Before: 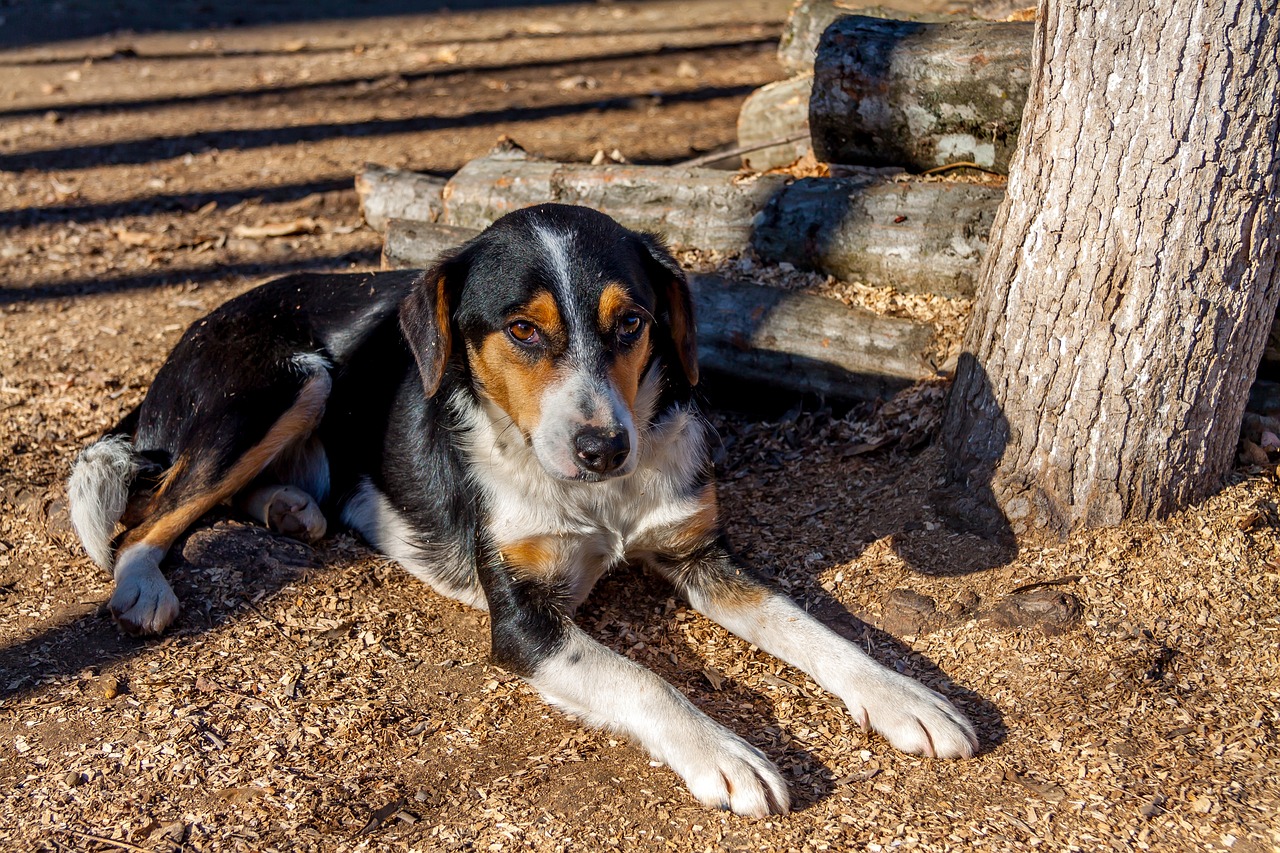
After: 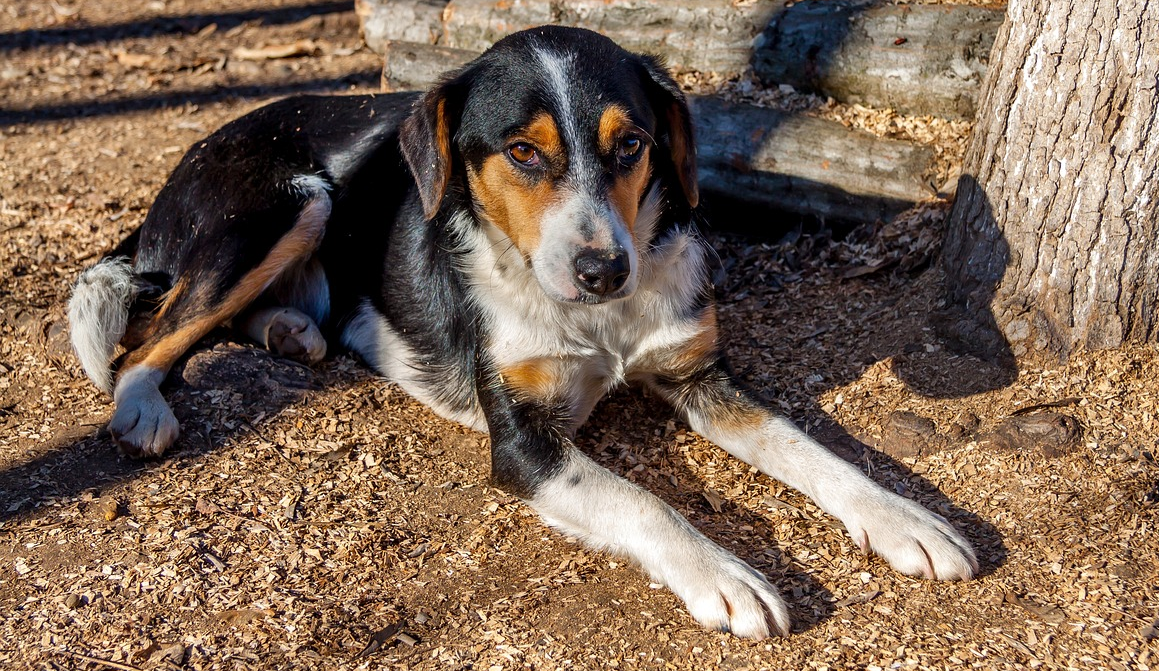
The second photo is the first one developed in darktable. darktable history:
crop: top 20.916%, right 9.437%, bottom 0.316%
shadows and highlights: shadows 49, highlights -41, soften with gaussian
